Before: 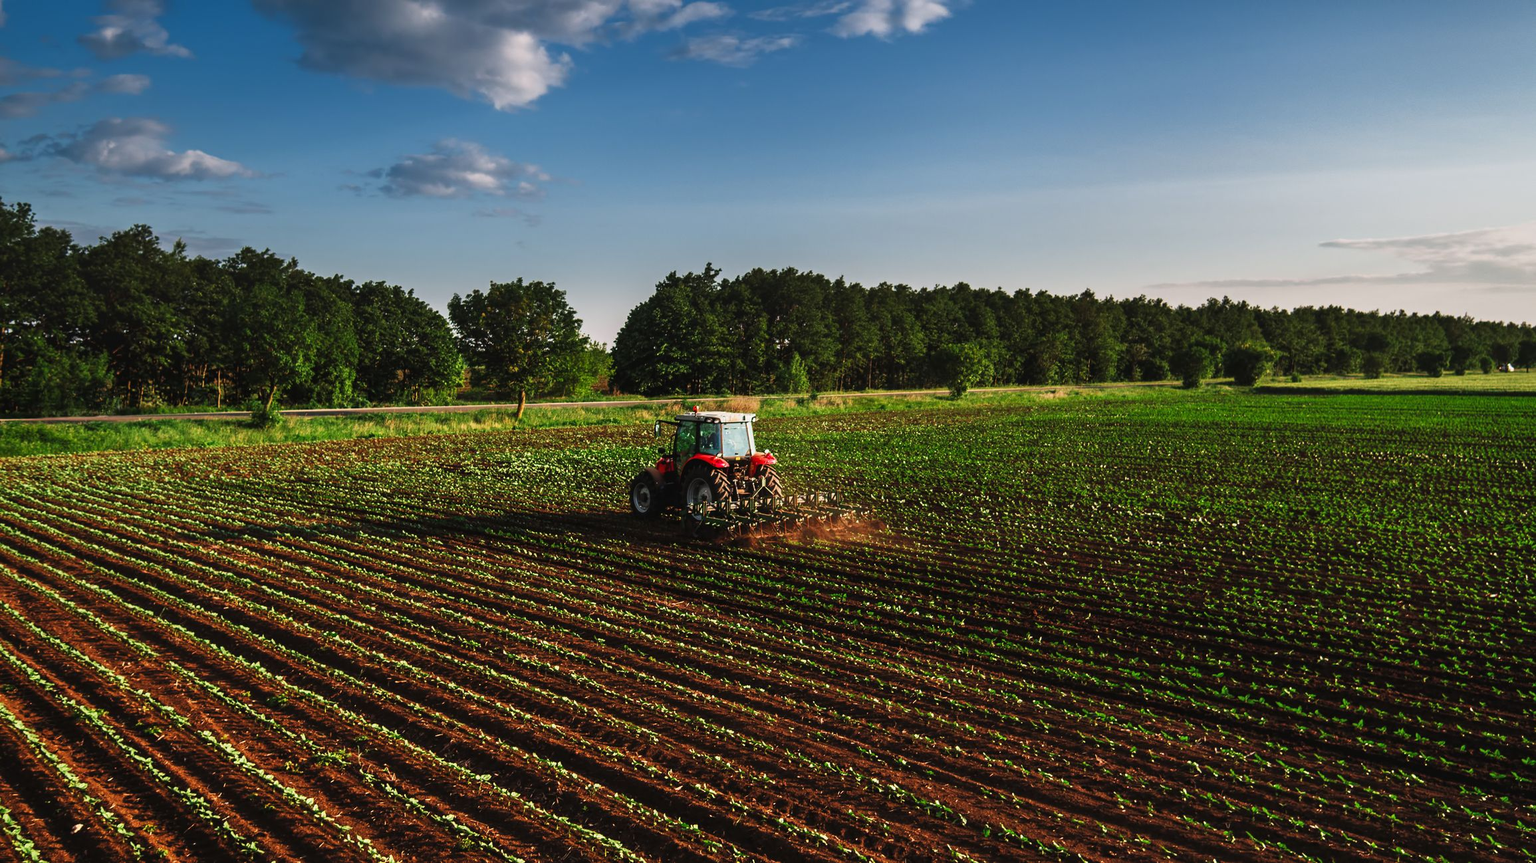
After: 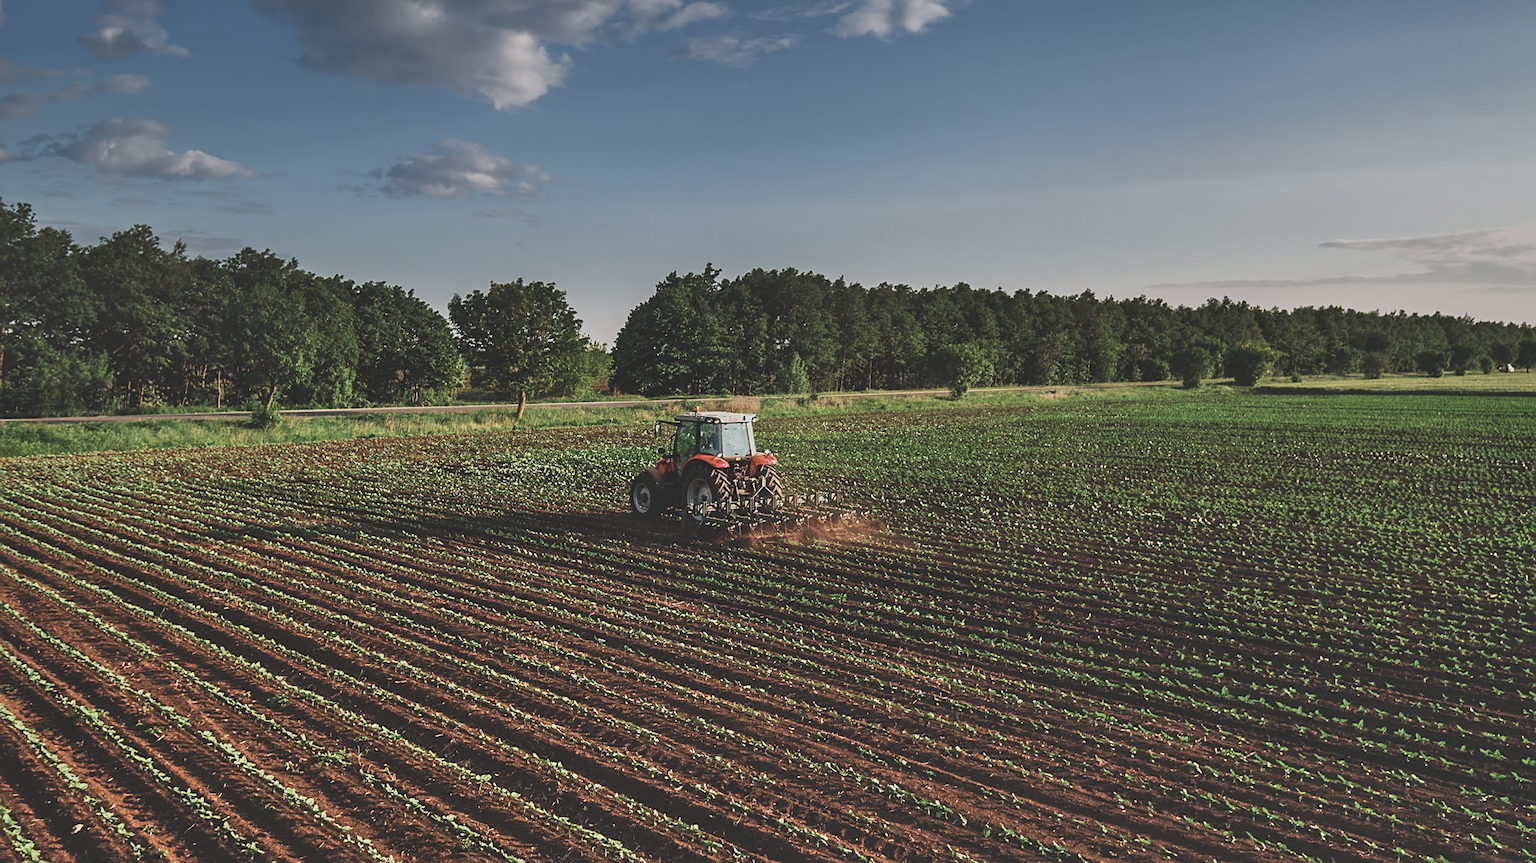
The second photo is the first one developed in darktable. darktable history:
contrast brightness saturation: contrast -0.26, saturation -0.43
shadows and highlights: low approximation 0.01, soften with gaussian
sharpen: on, module defaults
